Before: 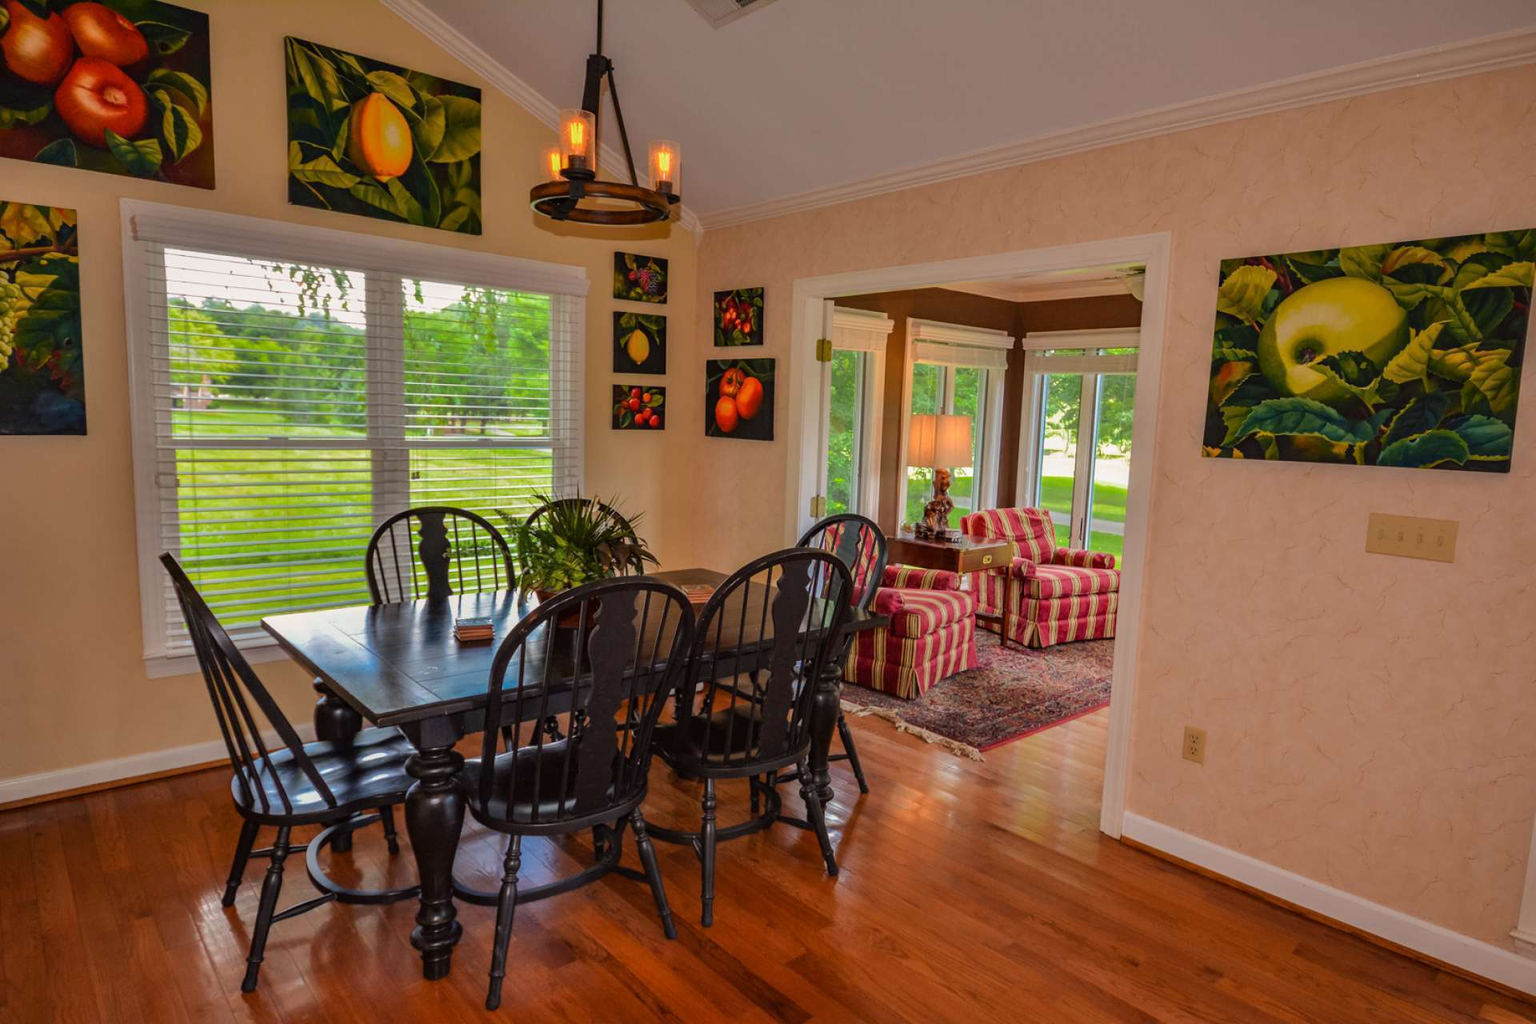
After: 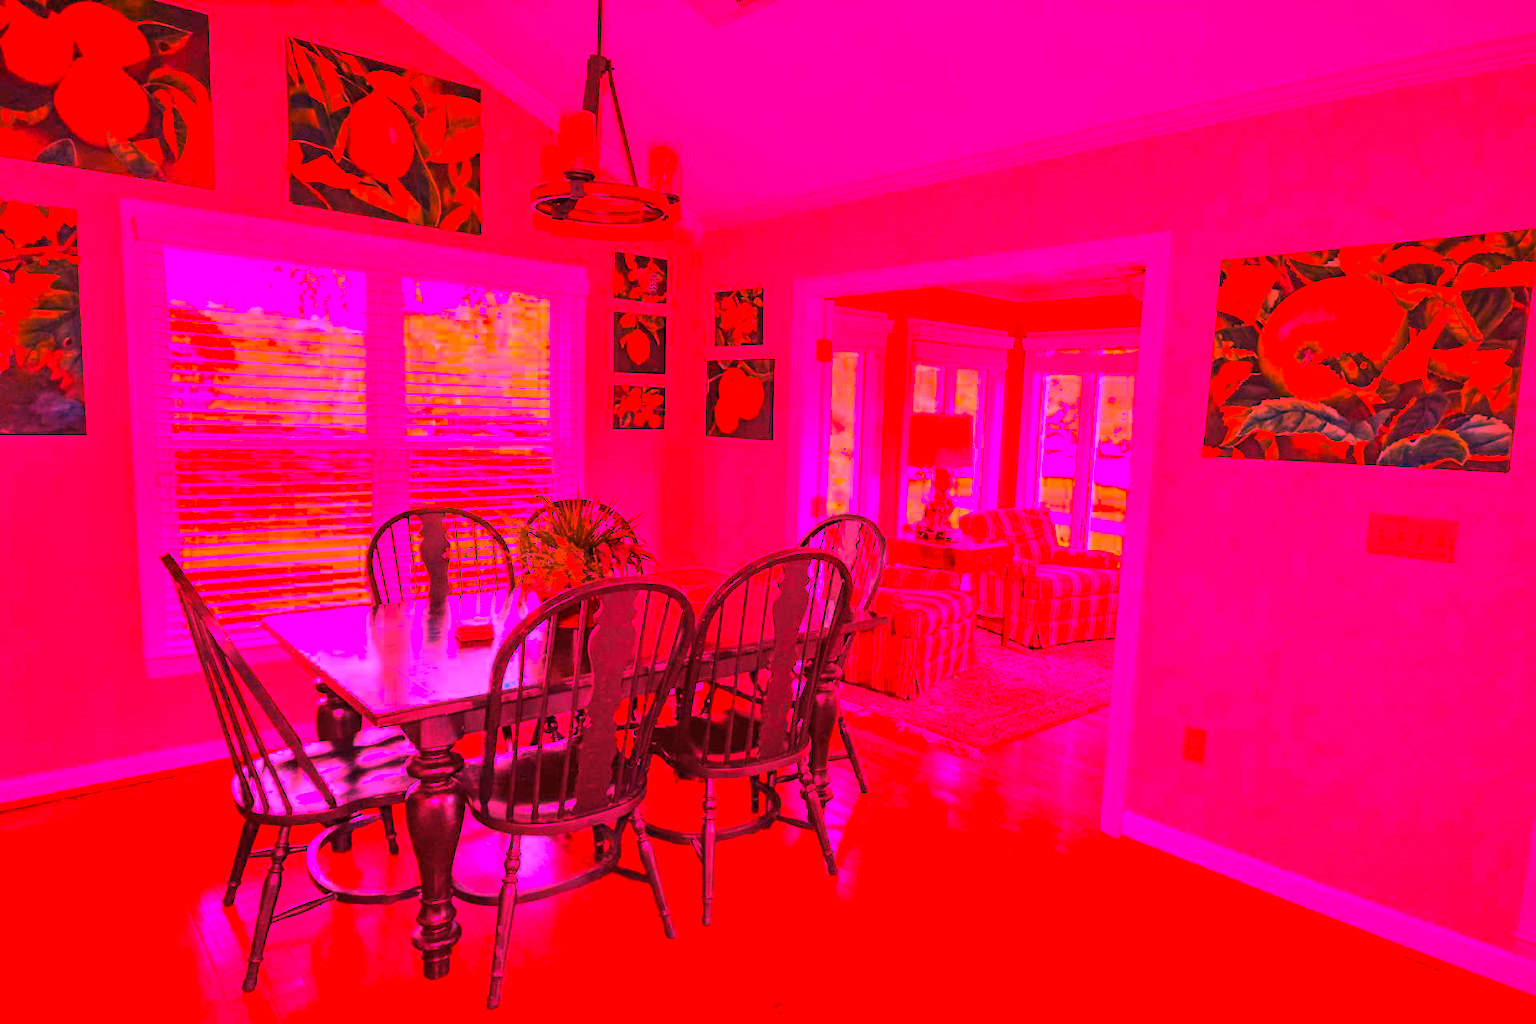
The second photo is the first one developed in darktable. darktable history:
vibrance: on, module defaults
white balance: red 4.26, blue 1.802
